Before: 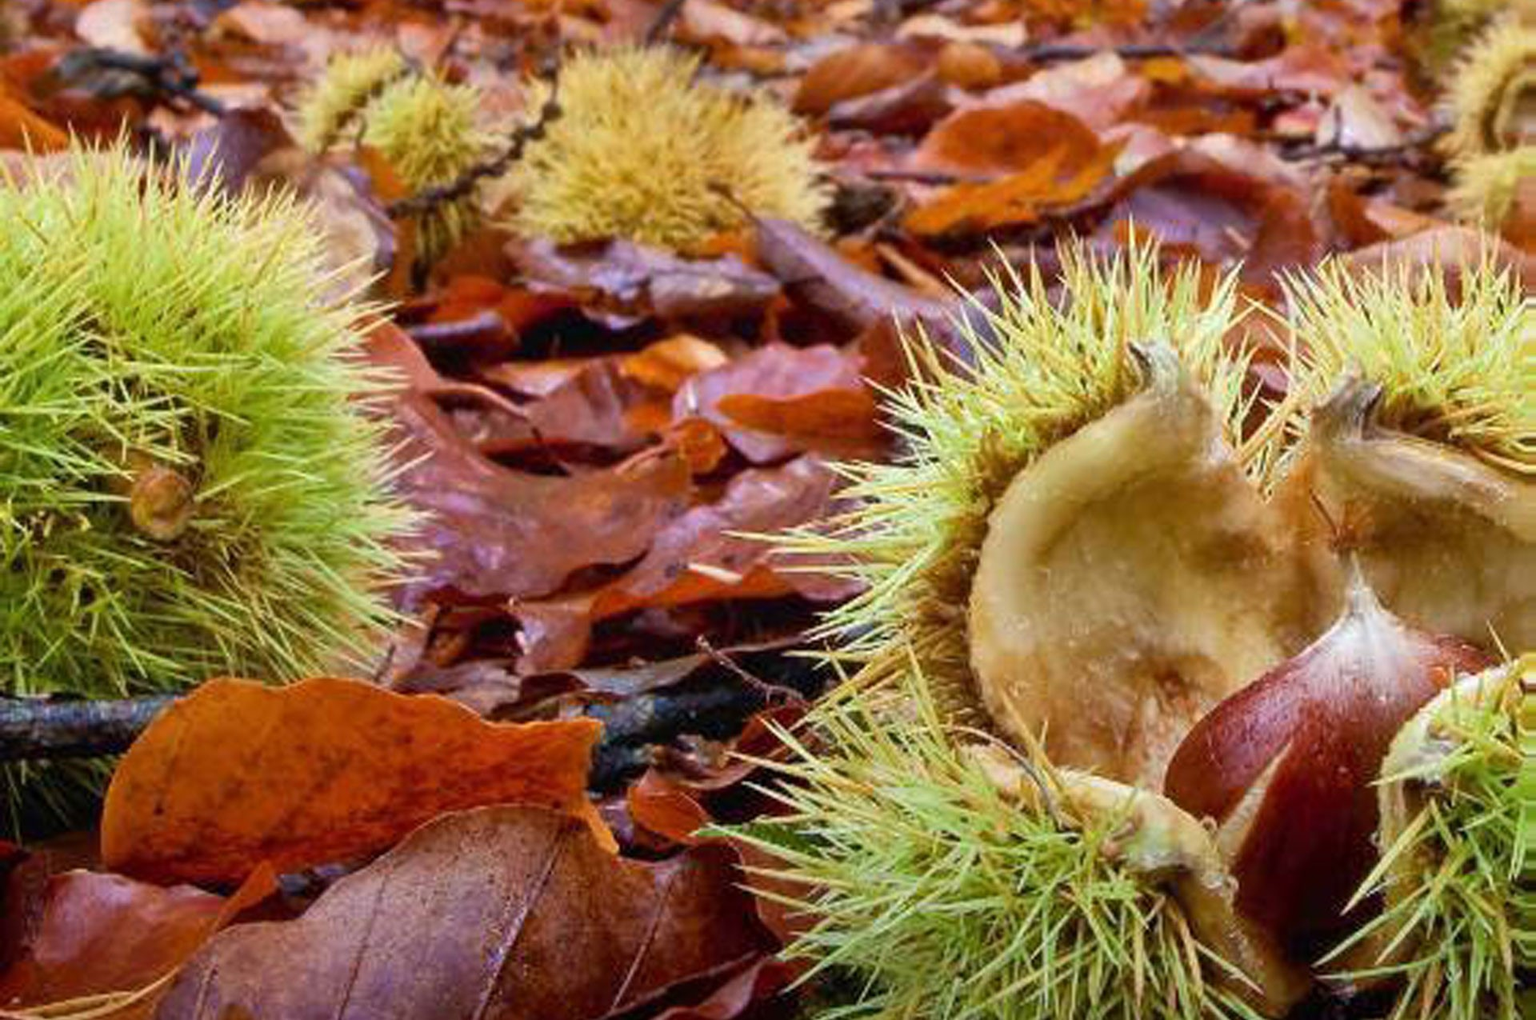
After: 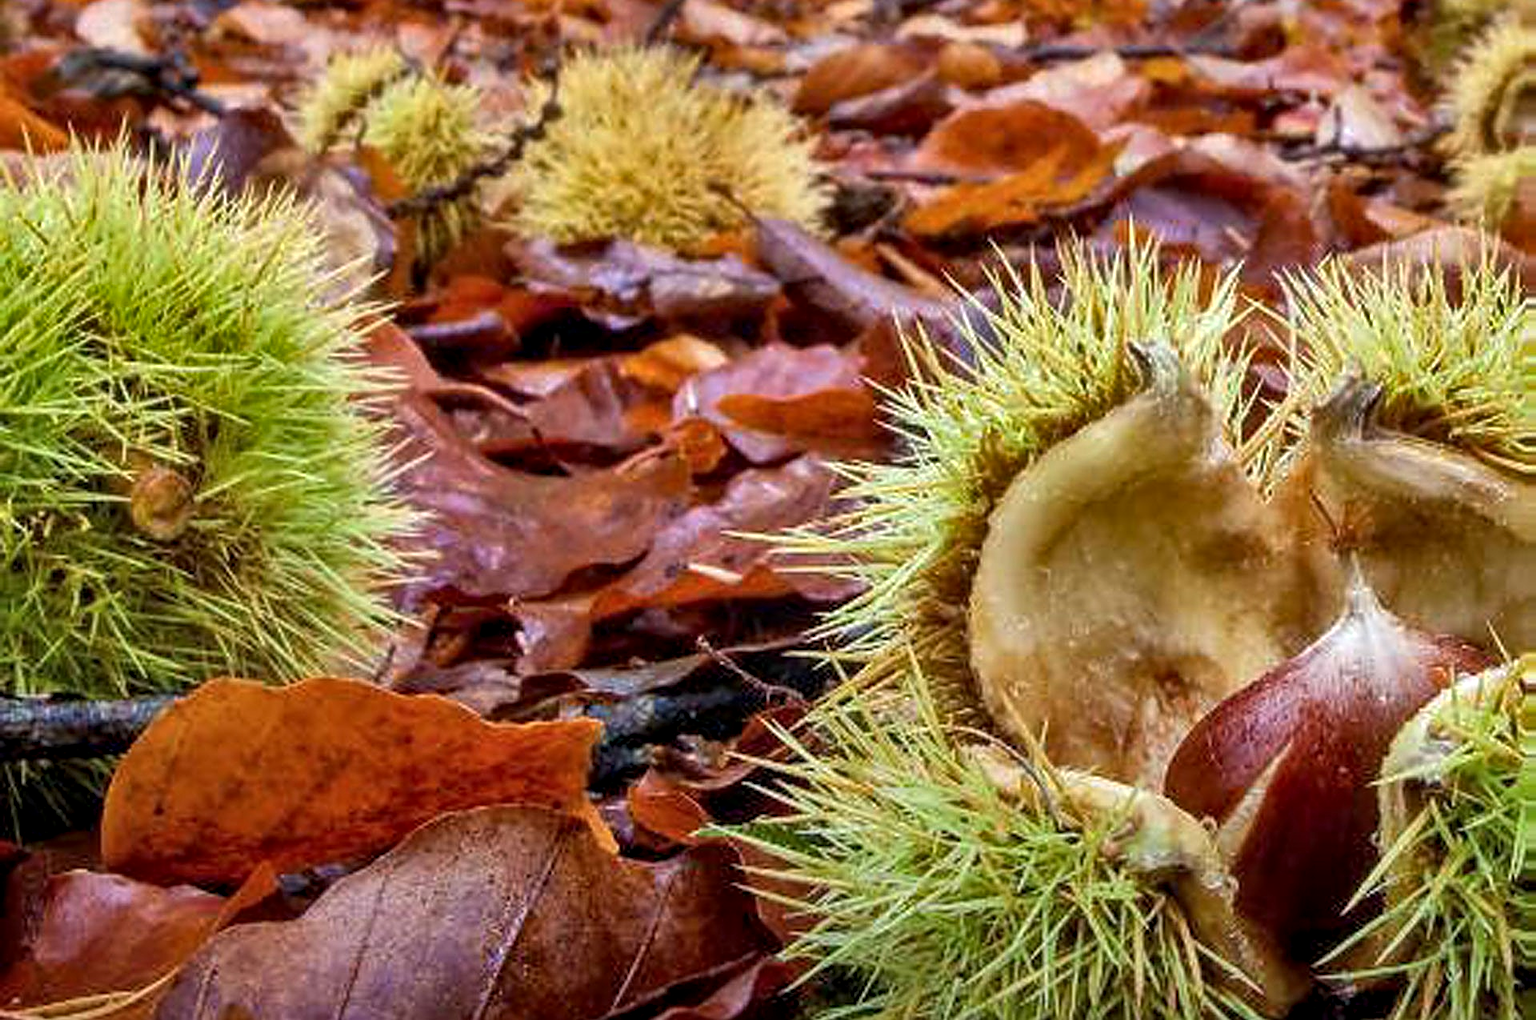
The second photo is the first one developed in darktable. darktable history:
exposure: compensate highlight preservation false
sharpen: on, module defaults
local contrast: detail 130%
shadows and highlights: shadows 20.91, highlights -82.73, soften with gaussian
